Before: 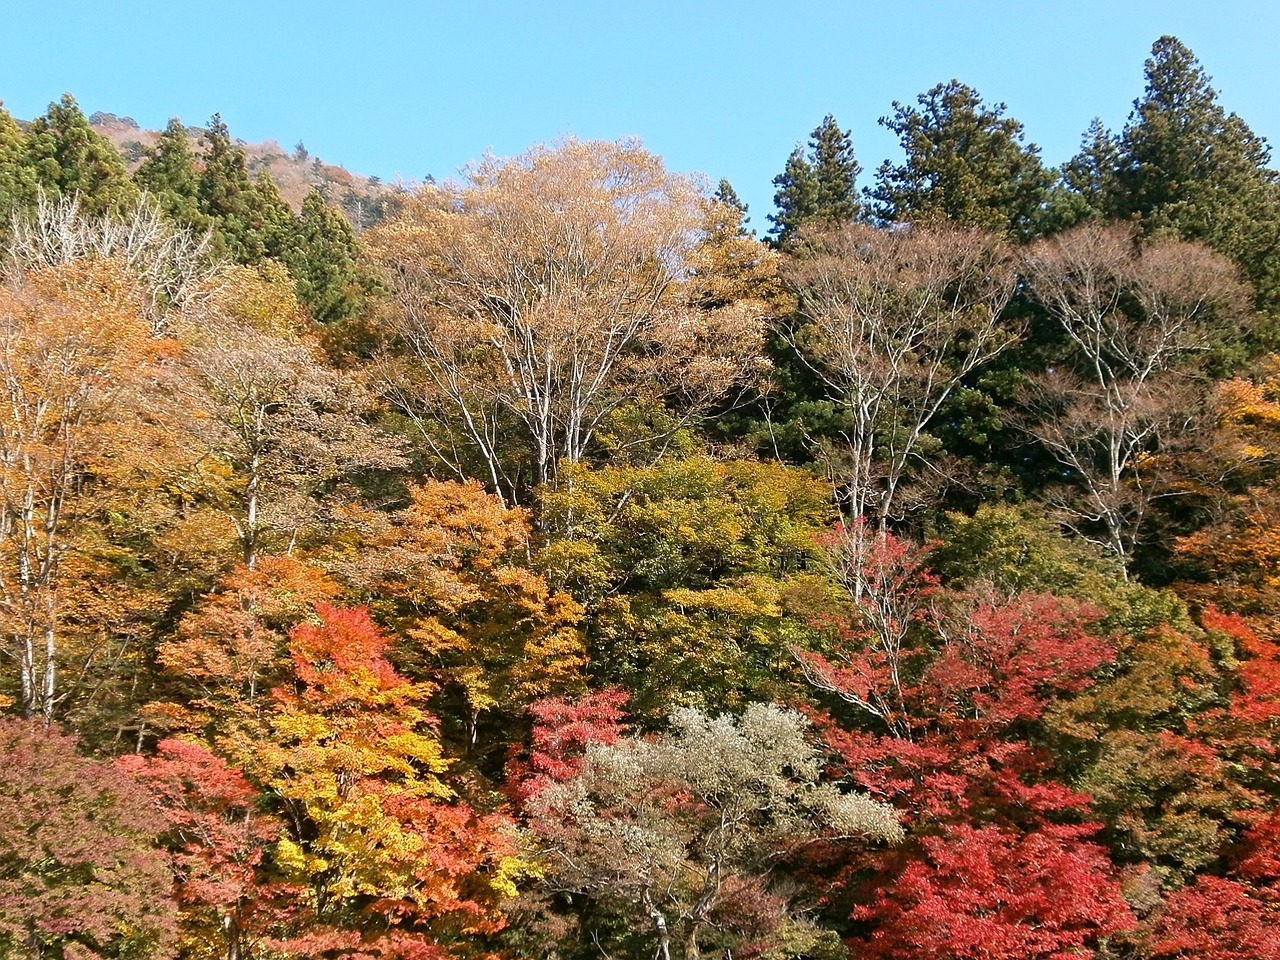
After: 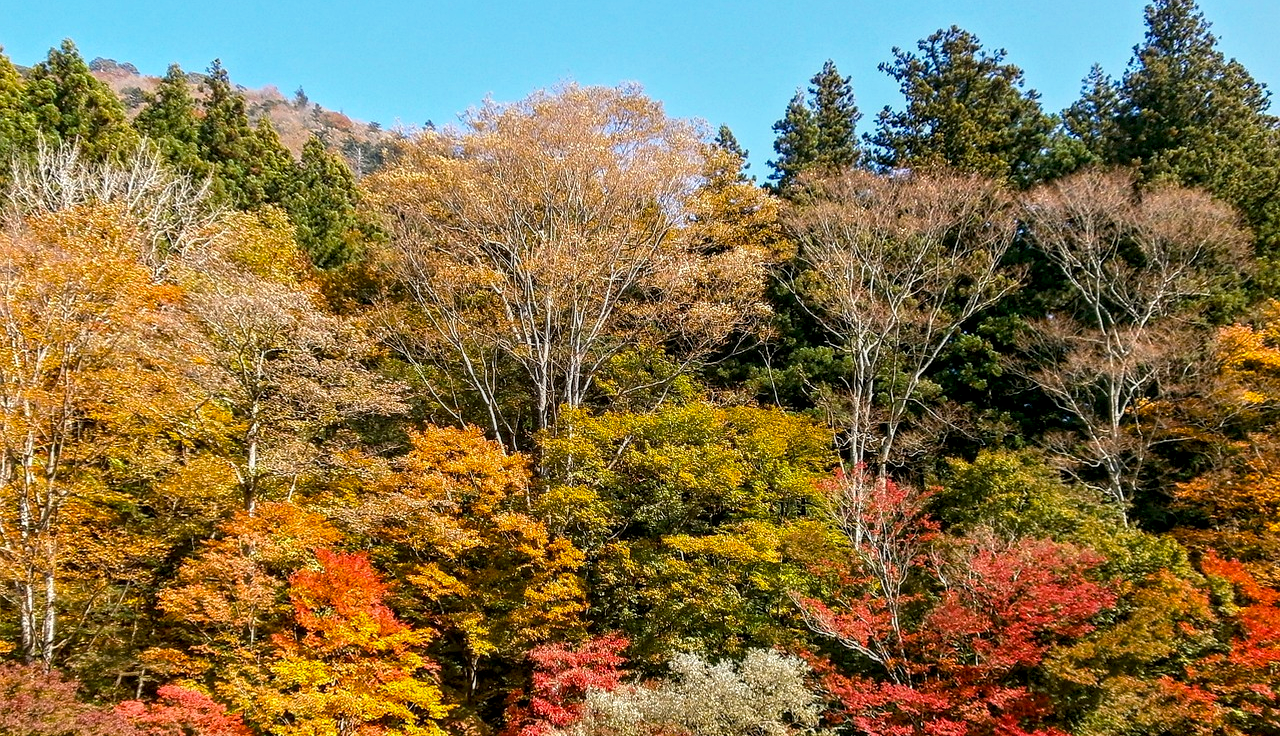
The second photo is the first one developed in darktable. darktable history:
local contrast: detail 142%
crop: top 5.667%, bottom 17.637%
tone equalizer: -8 EV -0.002 EV, -7 EV 0.005 EV, -6 EV -0.009 EV, -5 EV 0.011 EV, -4 EV -0.012 EV, -3 EV 0.007 EV, -2 EV -0.062 EV, -1 EV -0.293 EV, +0 EV -0.582 EV, smoothing diameter 2%, edges refinement/feathering 20, mask exposure compensation -1.57 EV, filter diffusion 5
color balance rgb: perceptual saturation grading › global saturation 30%, global vibrance 10%
